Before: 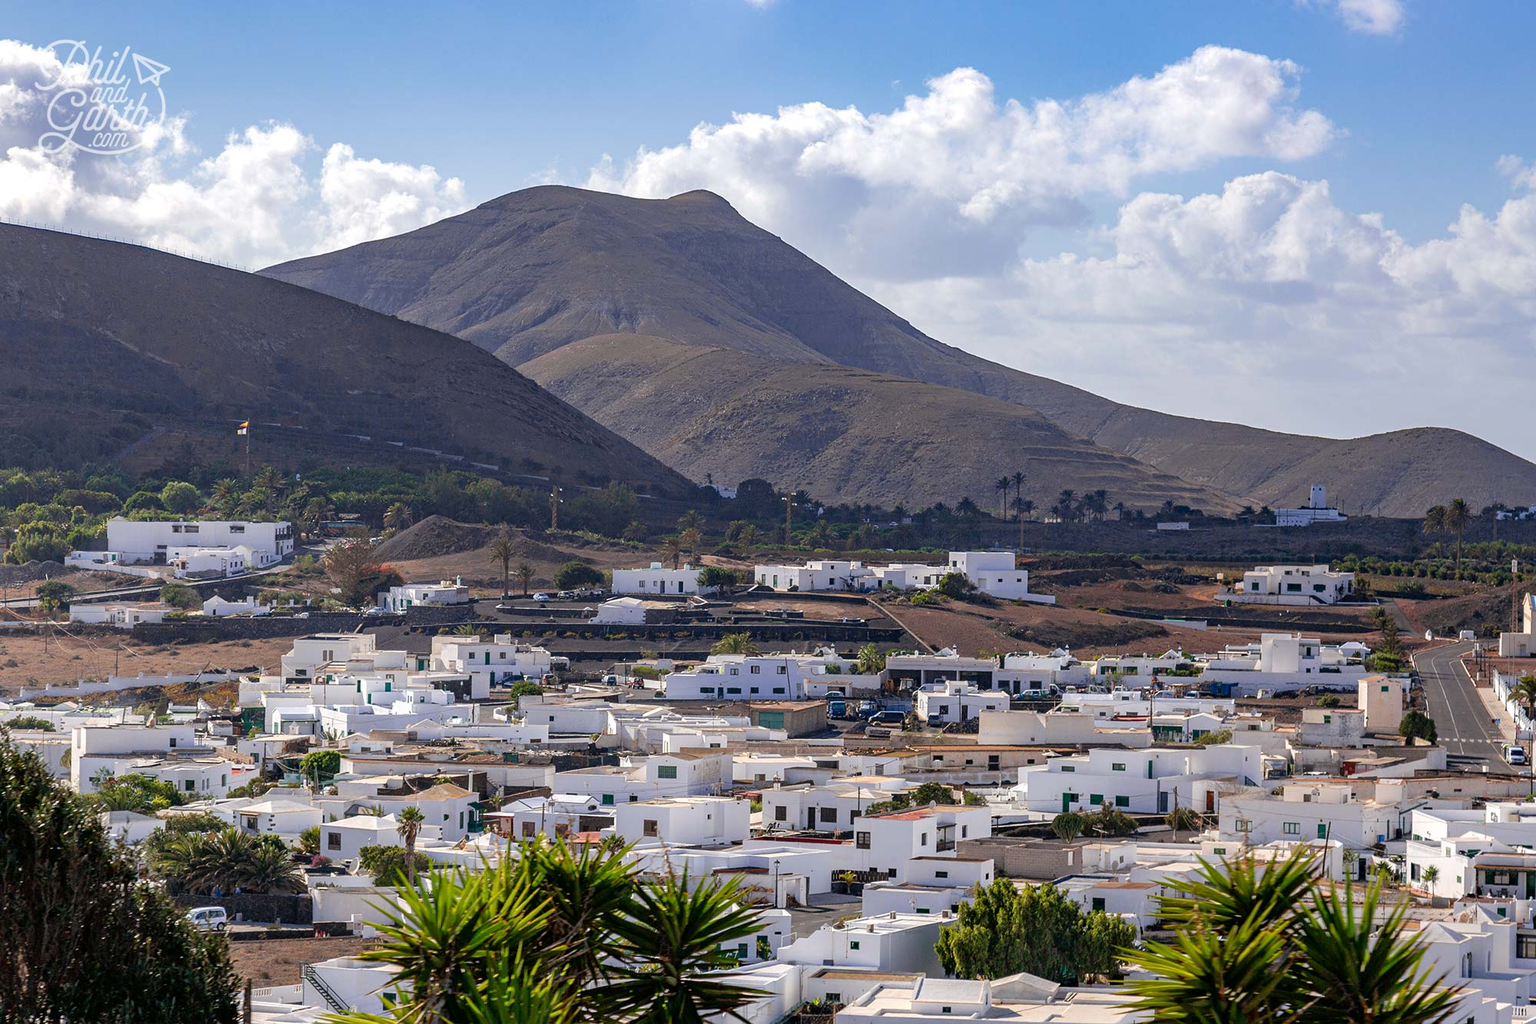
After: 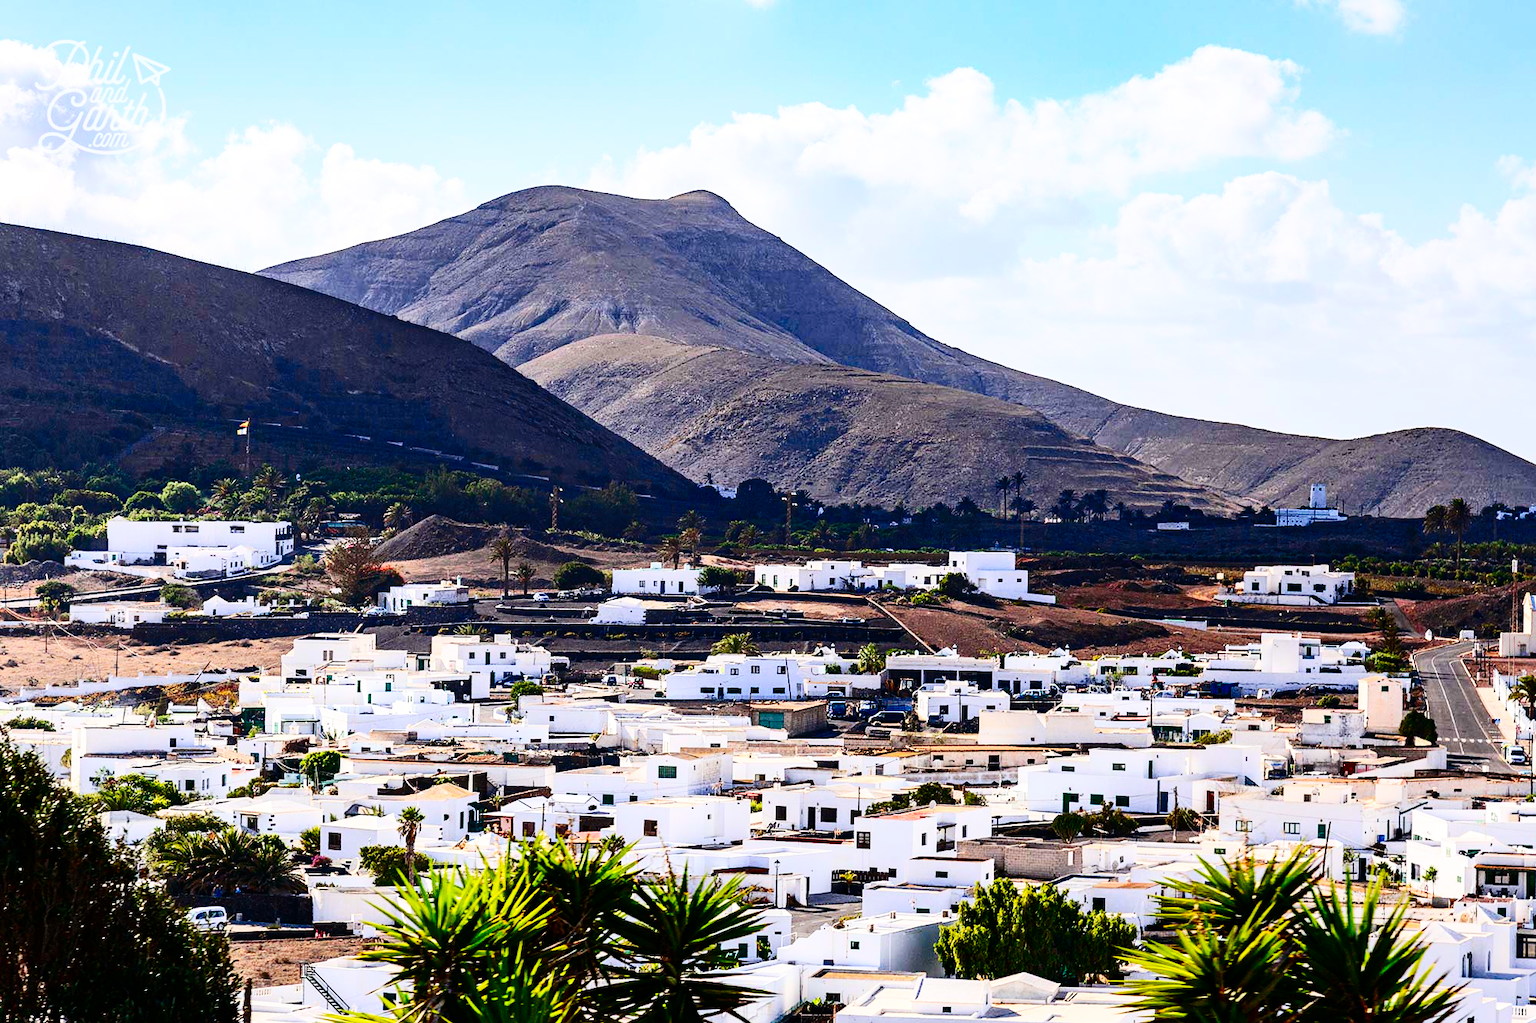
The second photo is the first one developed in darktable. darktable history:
contrast brightness saturation: contrast 0.395, brightness 0.045, saturation 0.263
base curve: curves: ch0 [(0, 0) (0.036, 0.025) (0.121, 0.166) (0.206, 0.329) (0.605, 0.79) (1, 1)], preserve colors none
